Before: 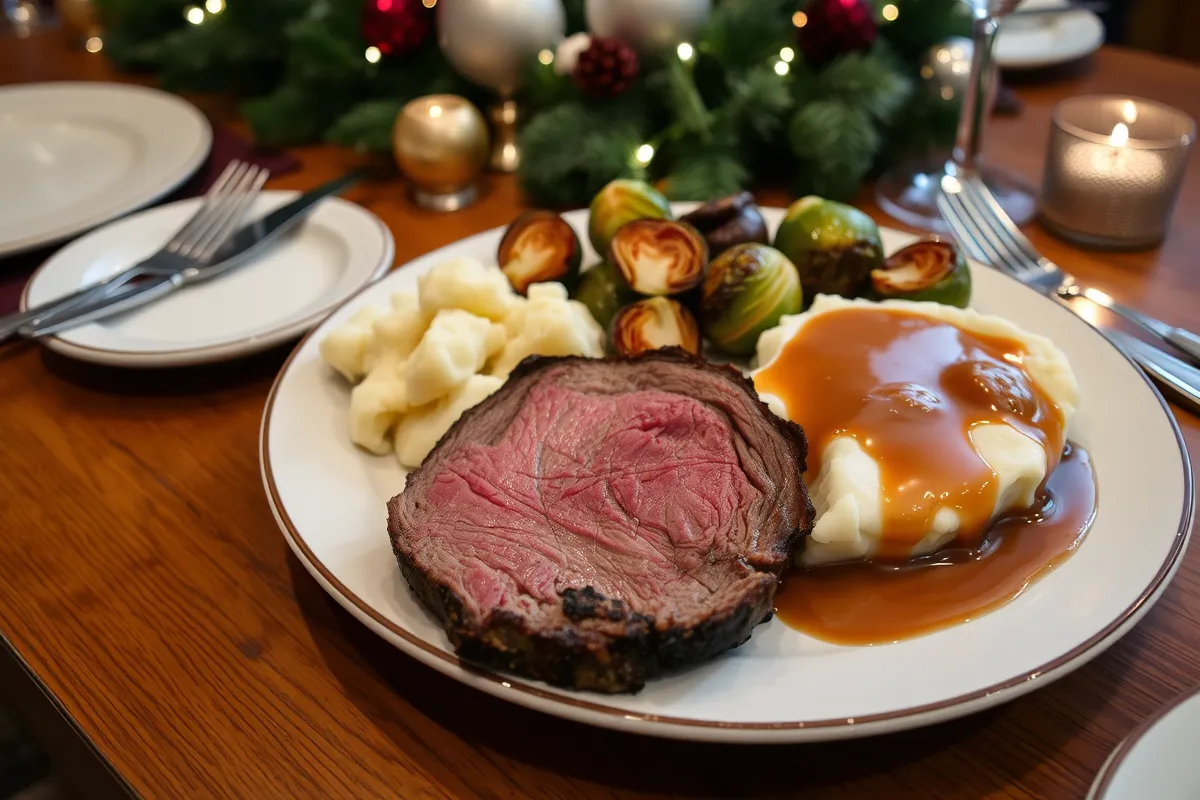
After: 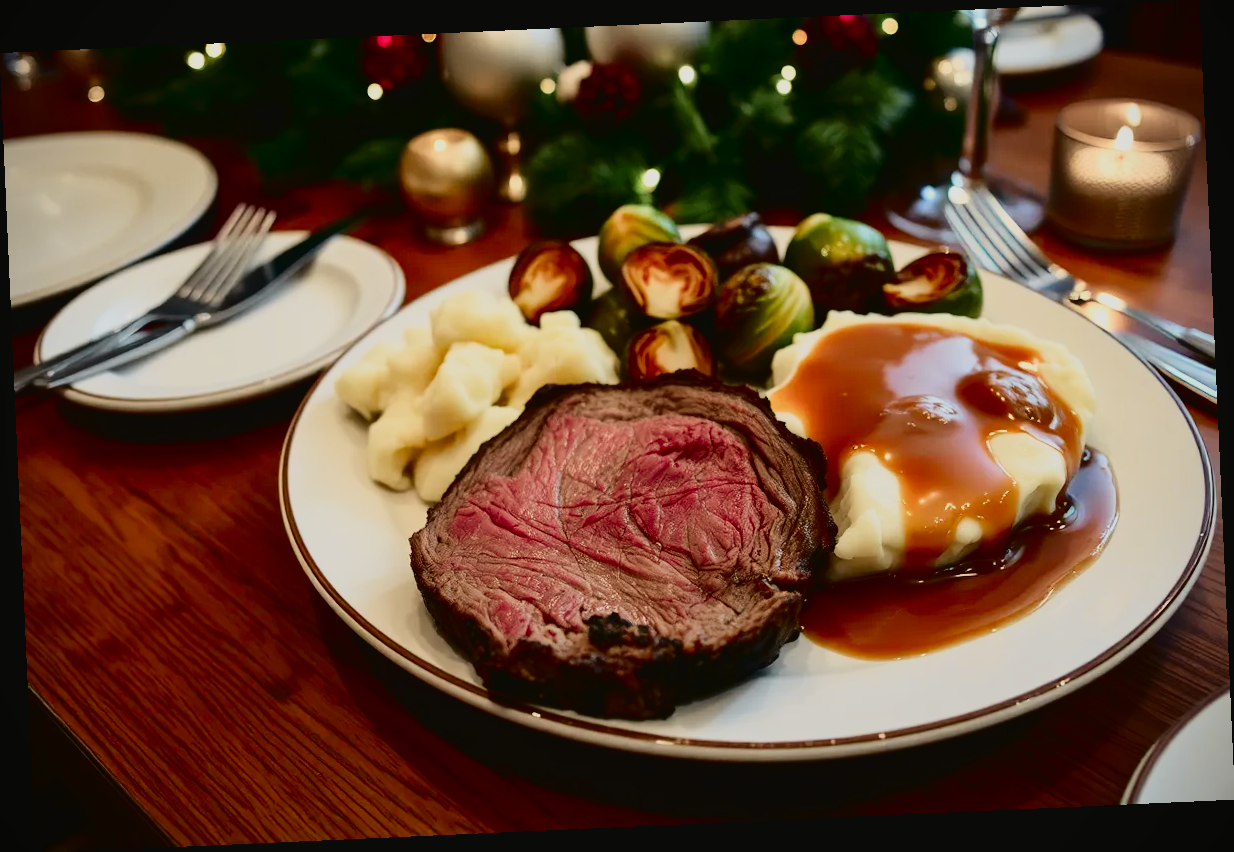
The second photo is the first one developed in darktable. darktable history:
vignetting: fall-off start 91.19%
filmic rgb: black relative exposure -13 EV, threshold 3 EV, target white luminance 85%, hardness 6.3, latitude 42.11%, contrast 0.858, shadows ↔ highlights balance 8.63%, color science v4 (2020), enable highlight reconstruction true
contrast brightness saturation: contrast 0.2, brightness -0.11, saturation 0.1
tone curve: curves: ch0 [(0.003, 0.029) (0.037, 0.036) (0.149, 0.117) (0.297, 0.318) (0.422, 0.474) (0.531, 0.6) (0.743, 0.809) (0.877, 0.901) (1, 0.98)]; ch1 [(0, 0) (0.305, 0.325) (0.453, 0.437) (0.482, 0.479) (0.501, 0.5) (0.506, 0.503) (0.567, 0.572) (0.605, 0.608) (0.668, 0.69) (1, 1)]; ch2 [(0, 0) (0.313, 0.306) (0.4, 0.399) (0.45, 0.48) (0.499, 0.502) (0.512, 0.523) (0.57, 0.595) (0.653, 0.662) (1, 1)], color space Lab, independent channels, preserve colors none
rotate and perspective: rotation -2.56°, automatic cropping off
